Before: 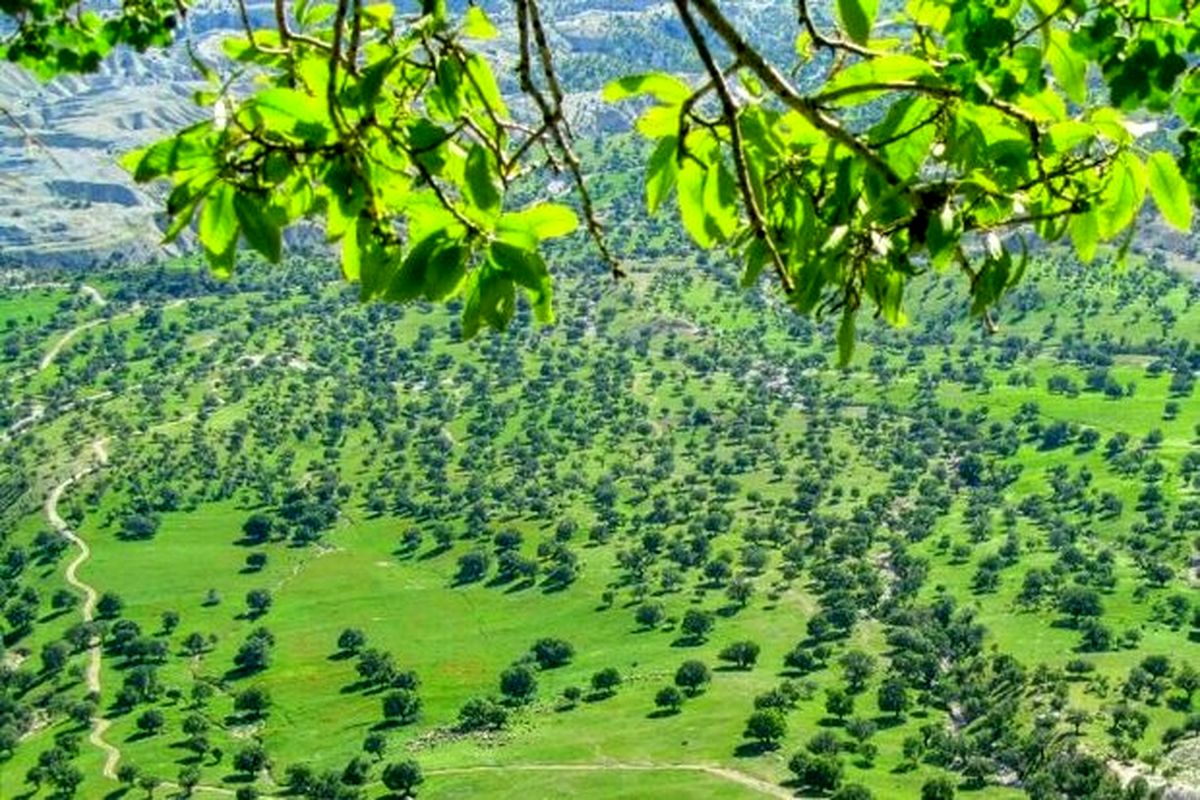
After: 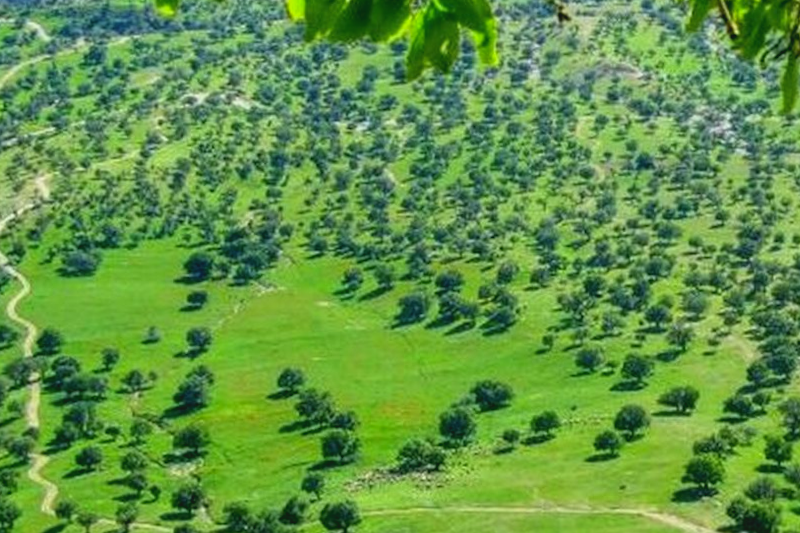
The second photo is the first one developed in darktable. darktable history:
shadows and highlights: radius 93.07, shadows -14.46, white point adjustment 0.23, highlights 31.48, compress 48.23%, highlights color adjustment 52.79%, soften with gaussian
sharpen: radius 2.883, amount 0.868, threshold 47.523
contrast brightness saturation: contrast -0.11
crop and rotate: angle -0.82°, left 3.85%, top 31.828%, right 27.992%
